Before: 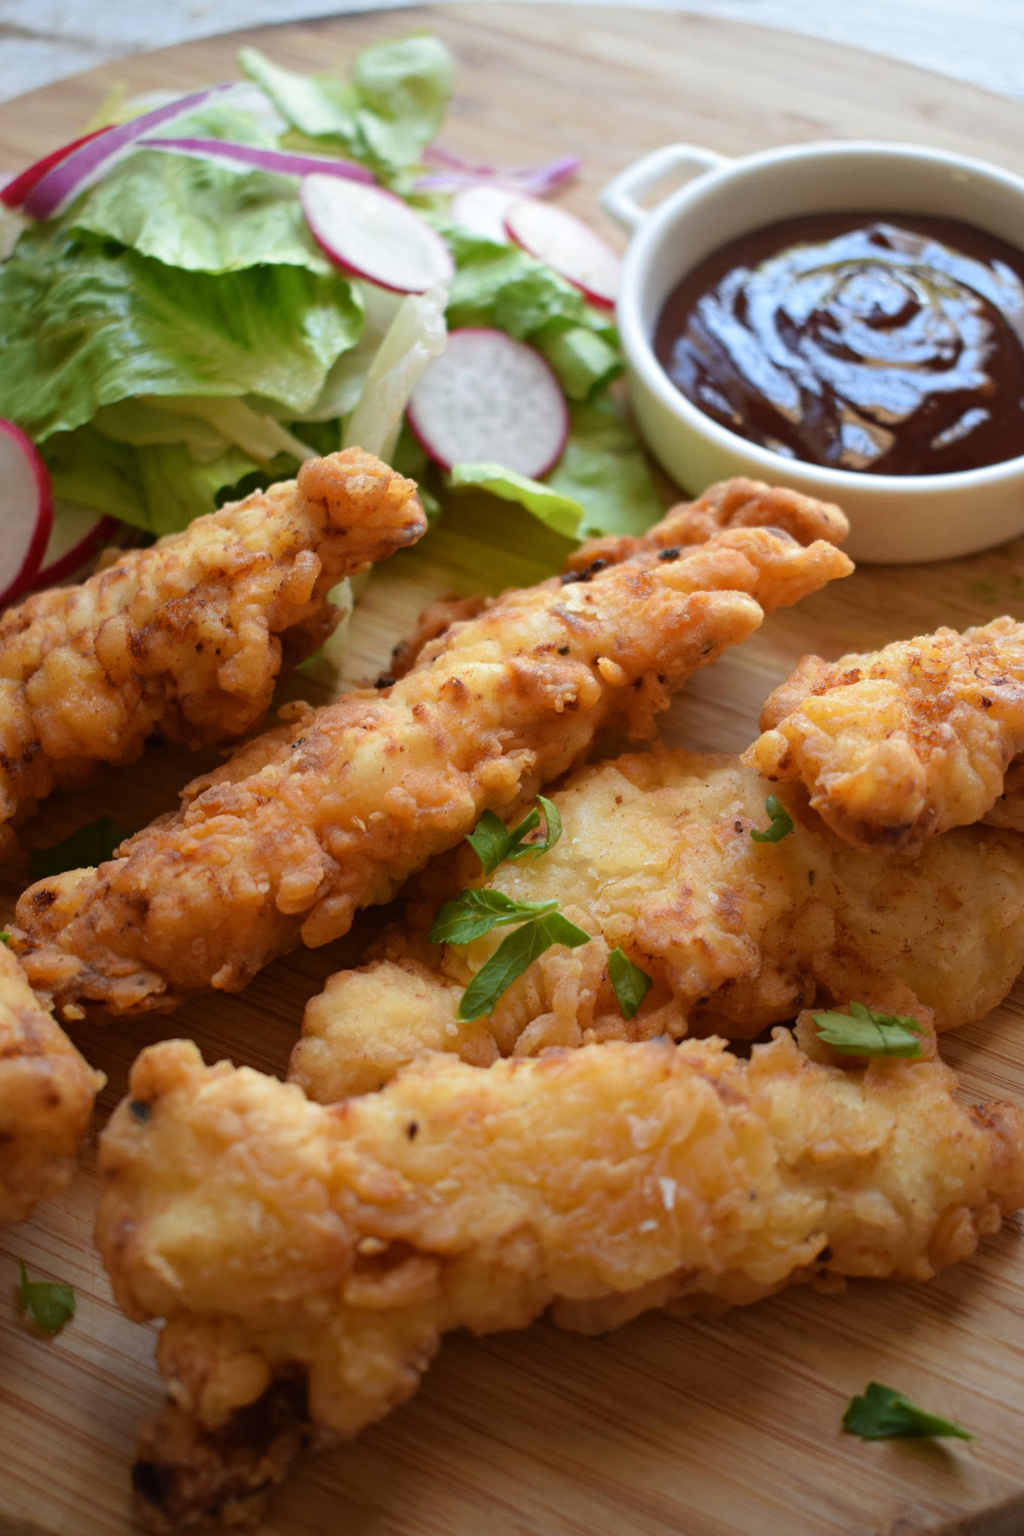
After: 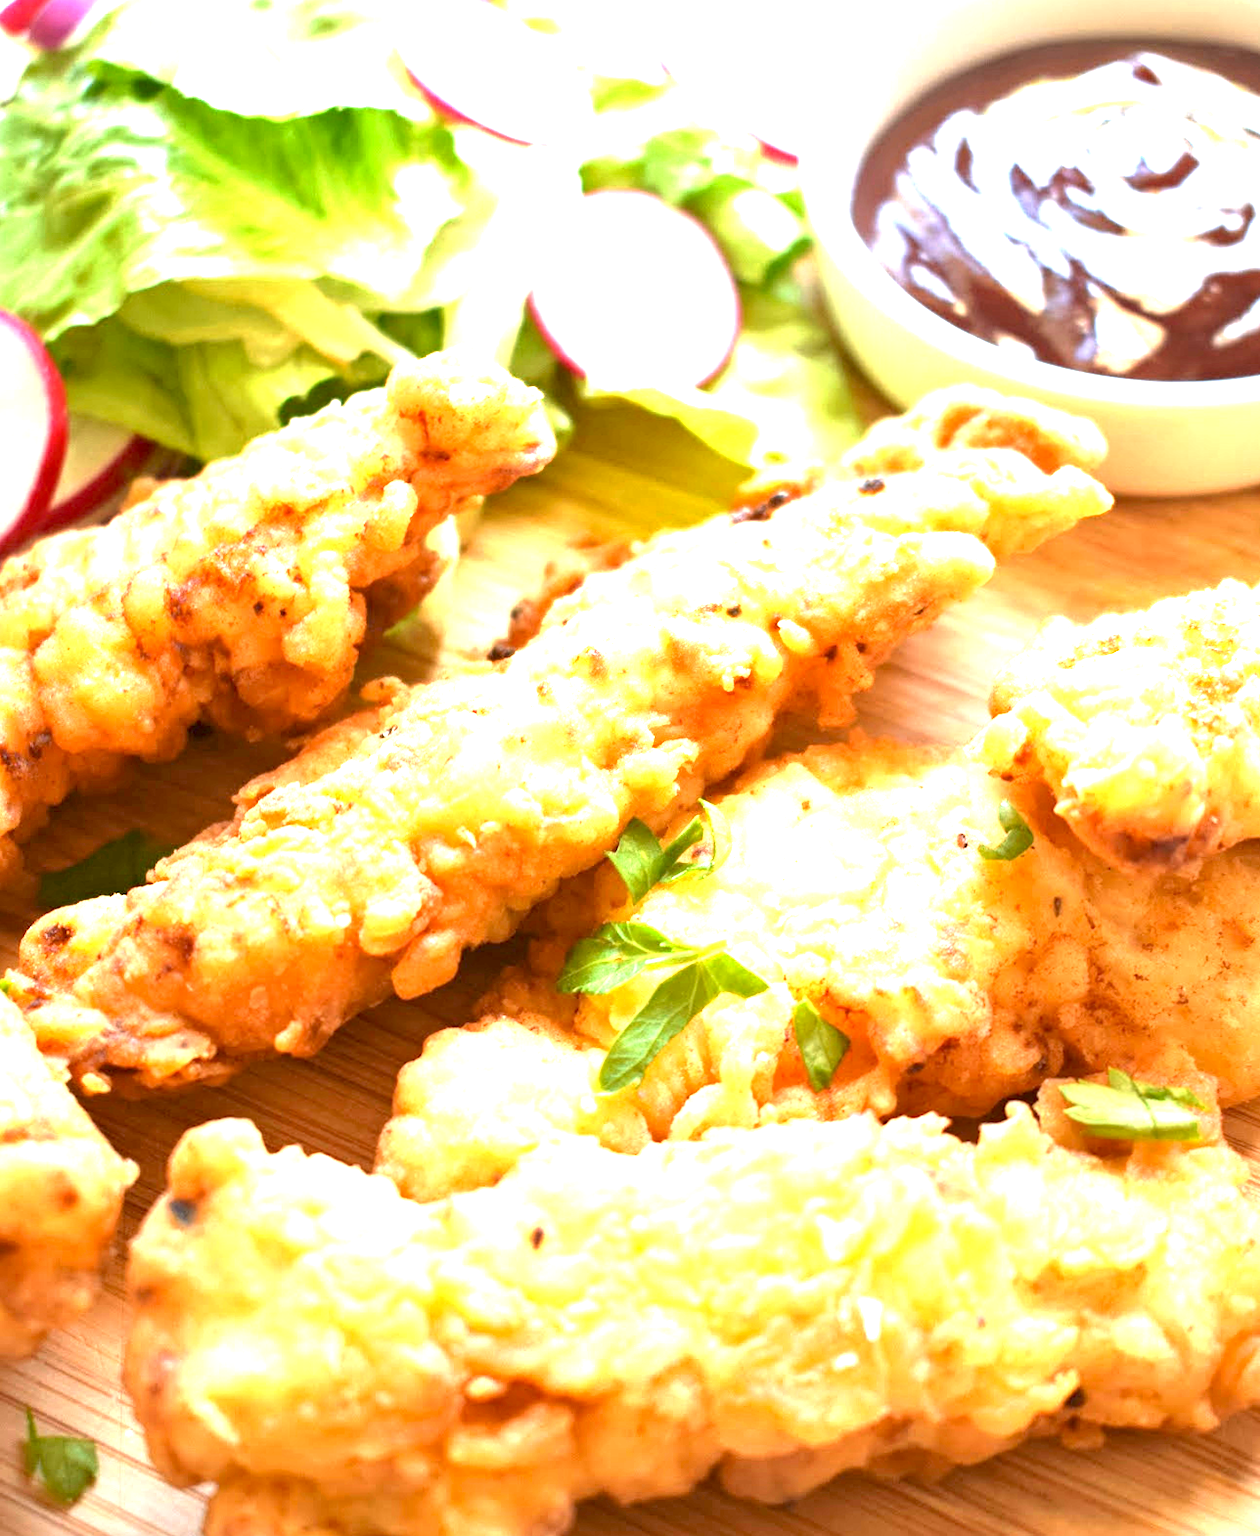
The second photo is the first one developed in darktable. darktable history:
exposure: black level correction 0.001, exposure 2.697 EV, compensate exposure bias true, compensate highlight preservation false
crop and rotate: angle 0.084°, top 11.821%, right 5.419%, bottom 11.302%
local contrast: mode bilateral grid, contrast 20, coarseness 50, detail 119%, midtone range 0.2
